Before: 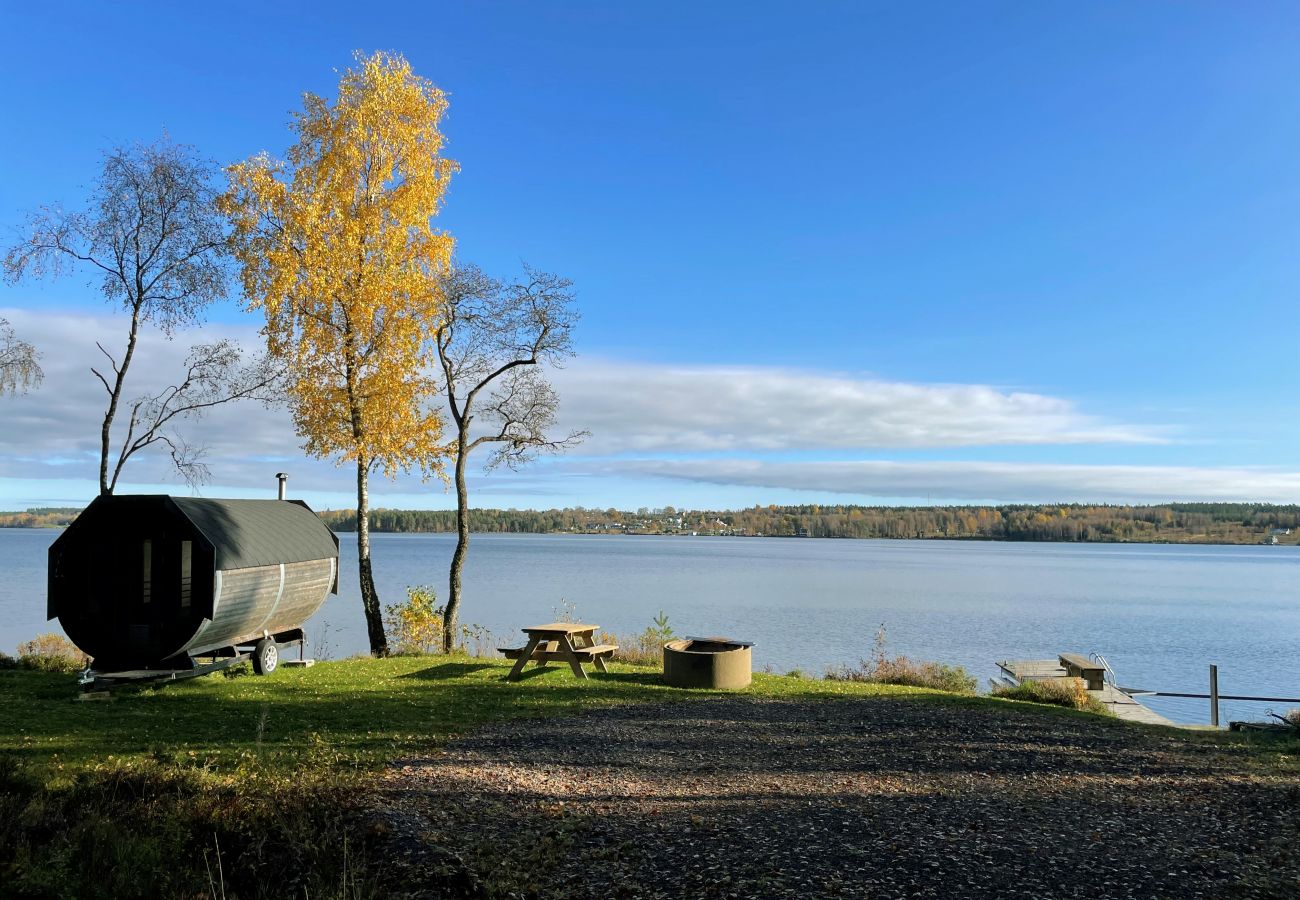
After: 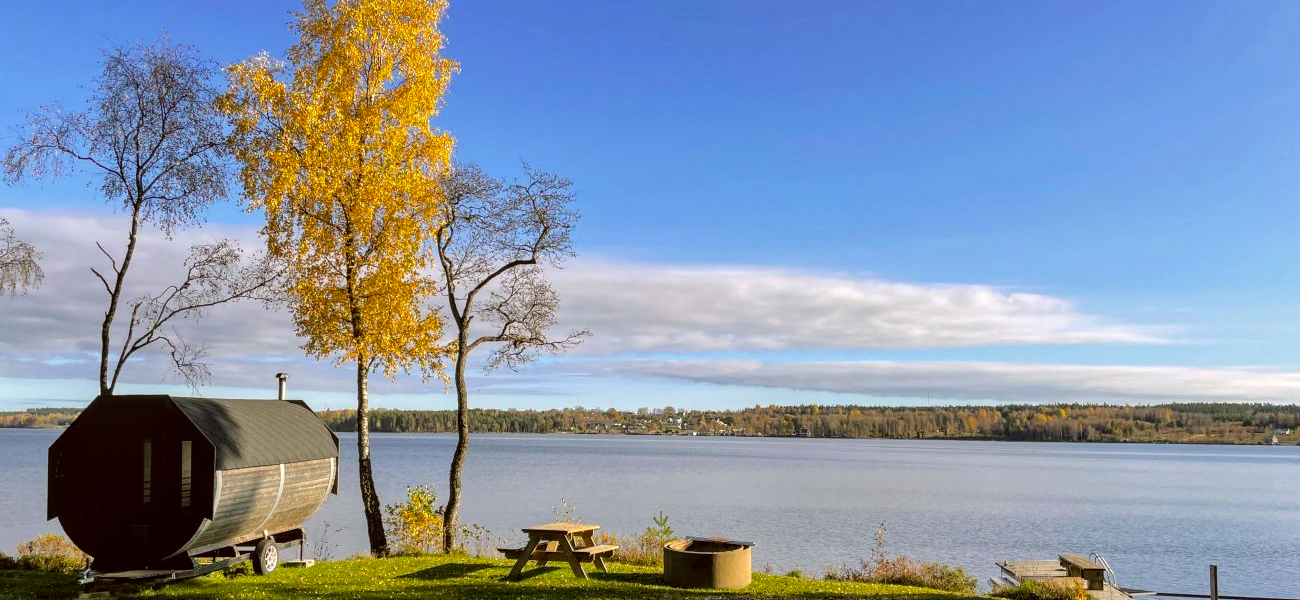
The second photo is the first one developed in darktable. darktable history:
color balance rgb: perceptual saturation grading › global saturation 30%, global vibrance 10%
local contrast: on, module defaults
crop: top 11.166%, bottom 22.168%
color correction: highlights a* 6.27, highlights b* 8.19, shadows a* 5.94, shadows b* 7.23, saturation 0.9
